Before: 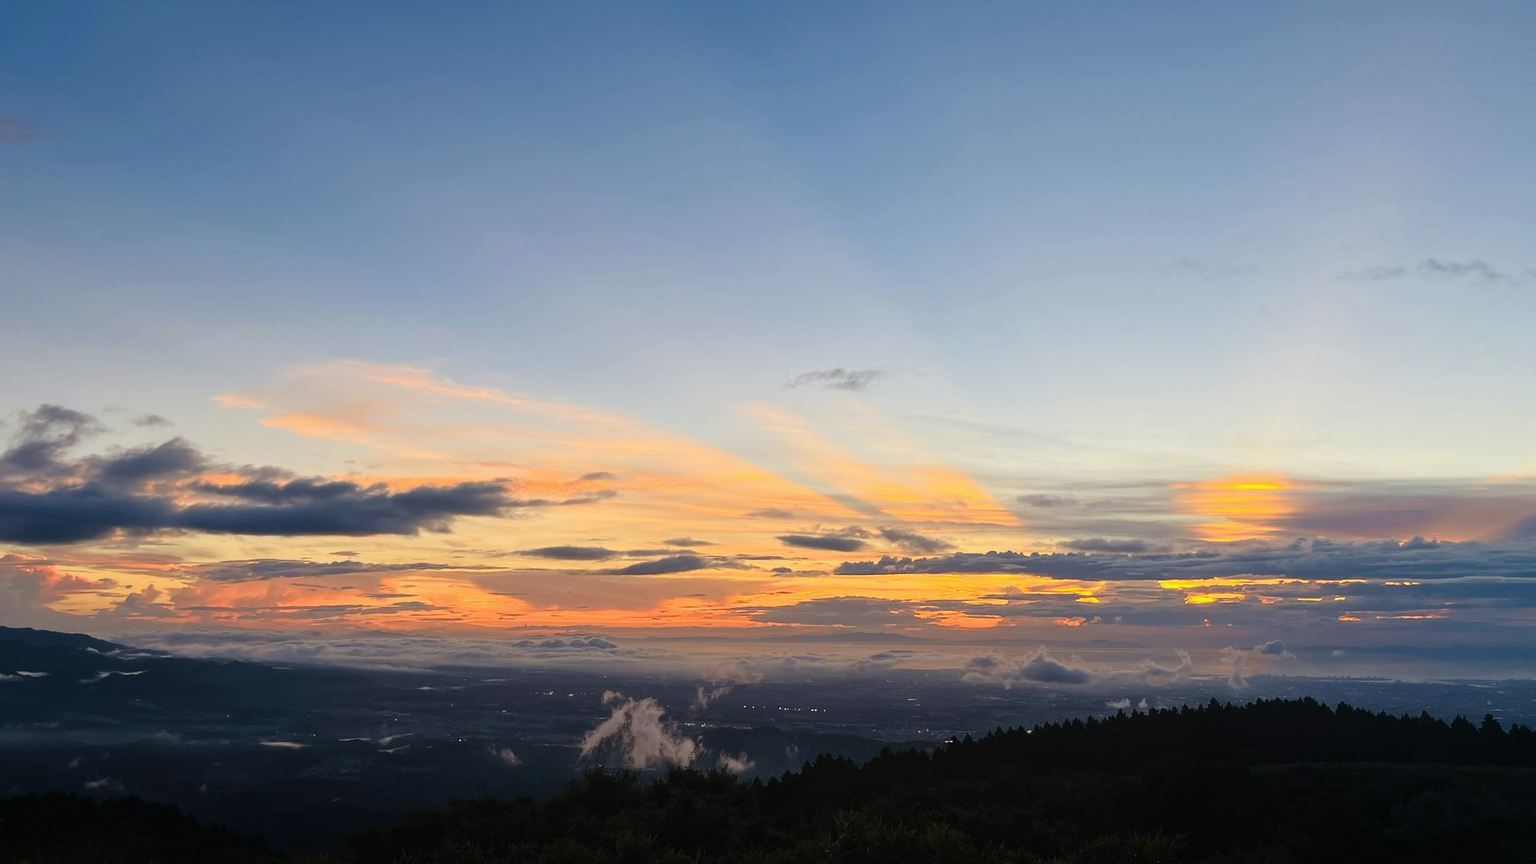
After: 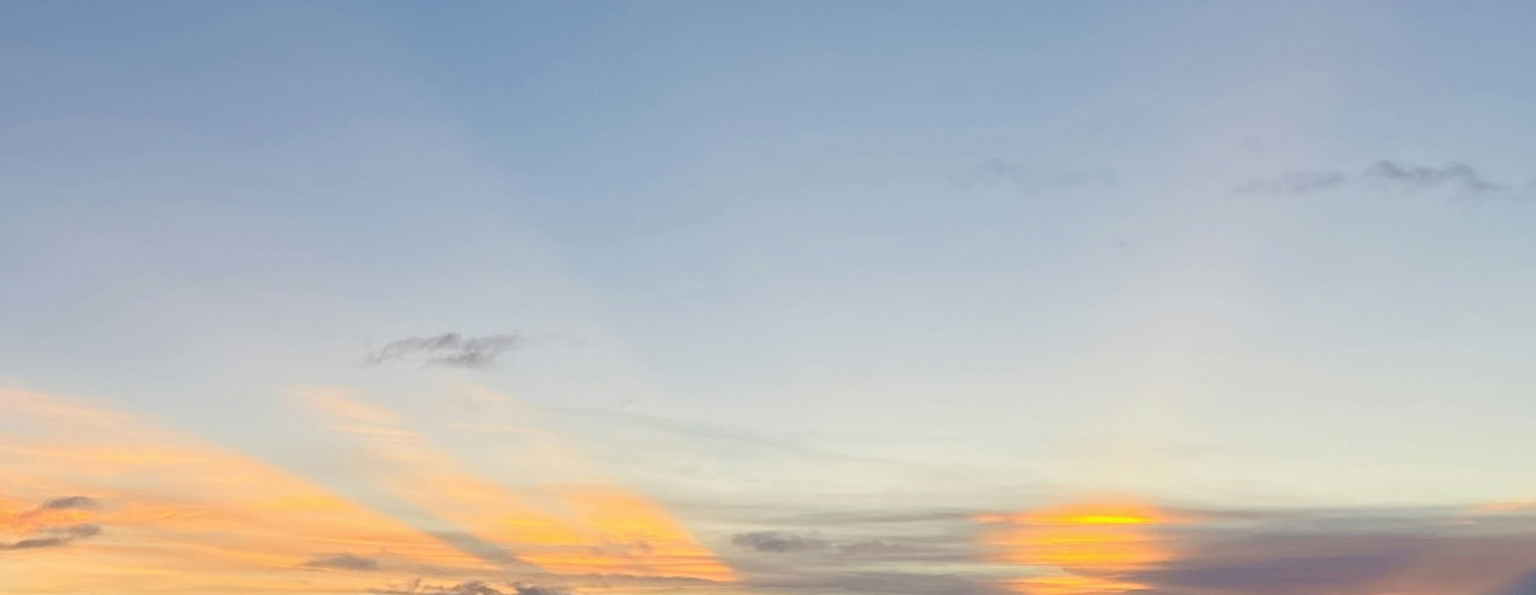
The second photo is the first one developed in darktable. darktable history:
sharpen: radius 5.308, amount 0.312, threshold 26.855
crop: left 36.048%, top 18.255%, right 0.589%, bottom 38.024%
